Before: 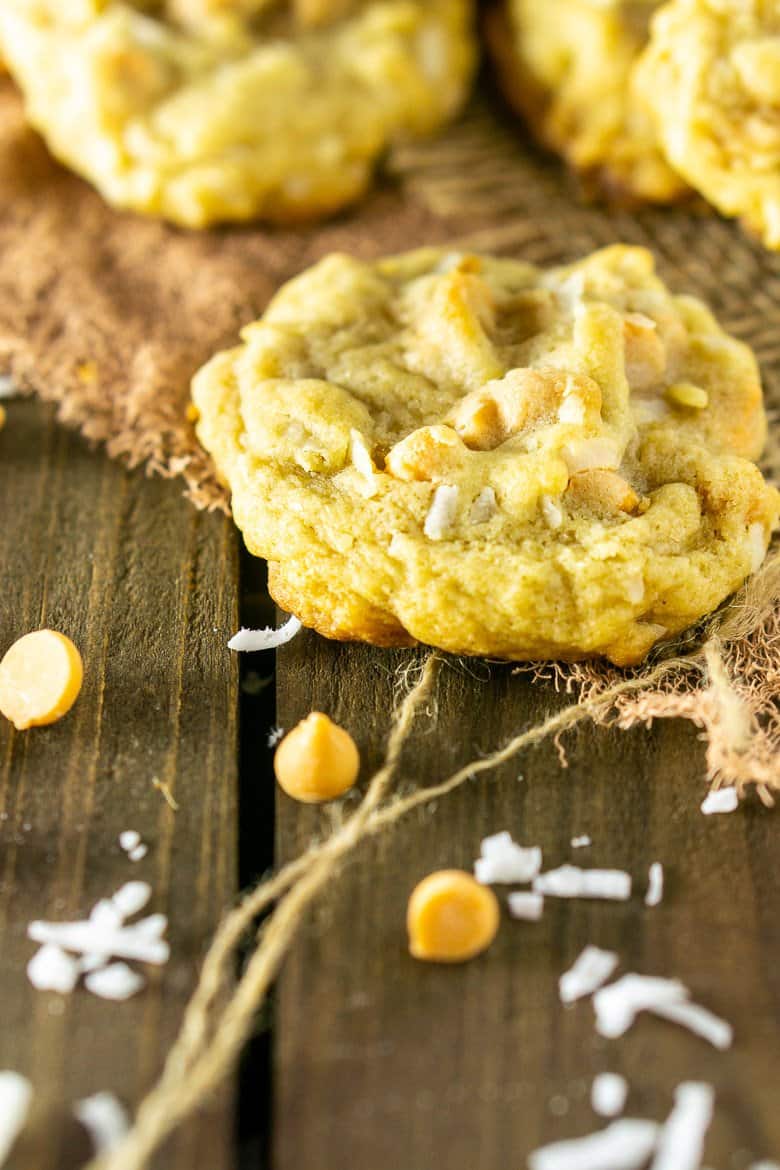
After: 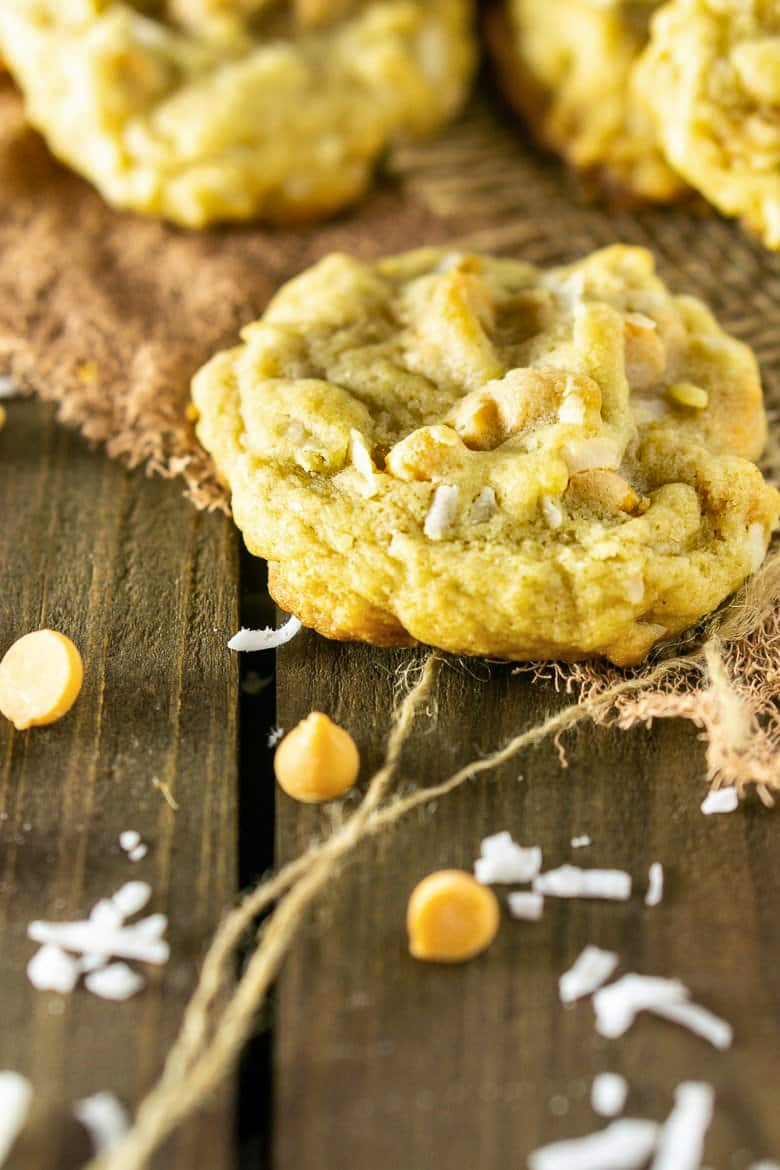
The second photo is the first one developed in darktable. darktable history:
contrast brightness saturation: saturation -0.05
shadows and highlights: shadows 22.7, highlights -48.71, soften with gaussian
